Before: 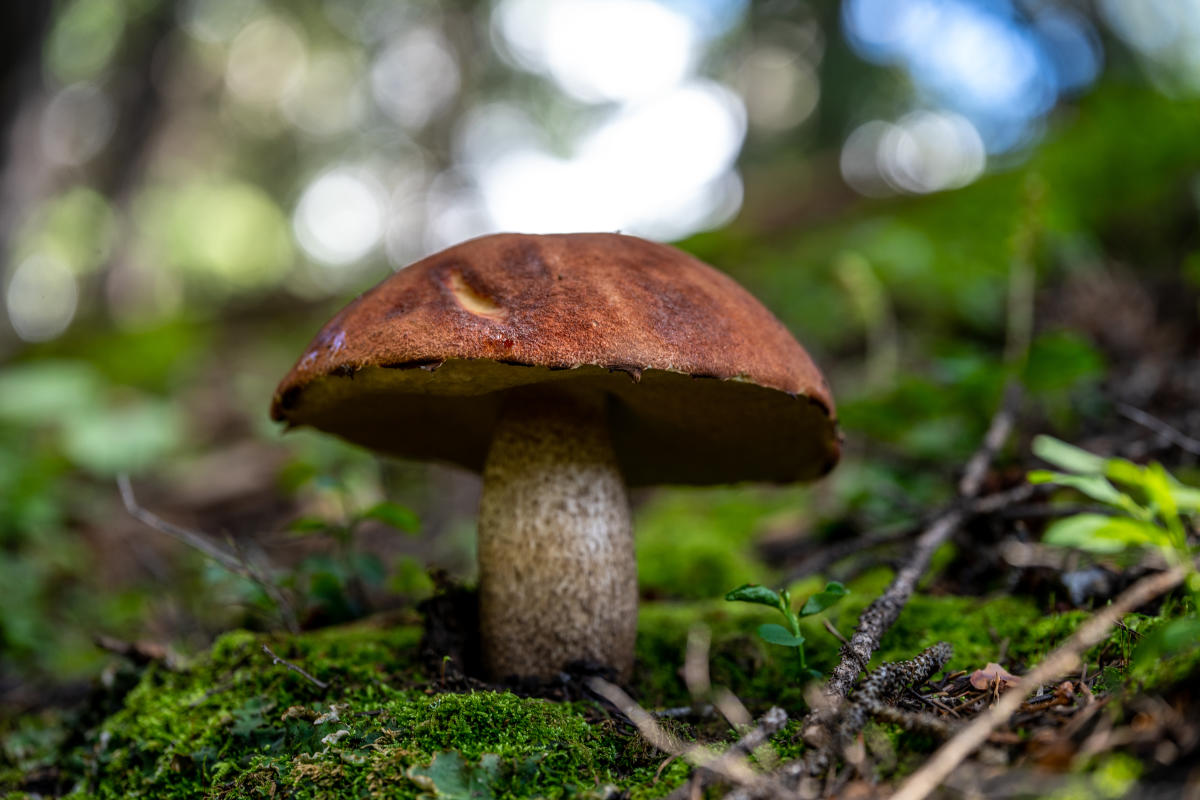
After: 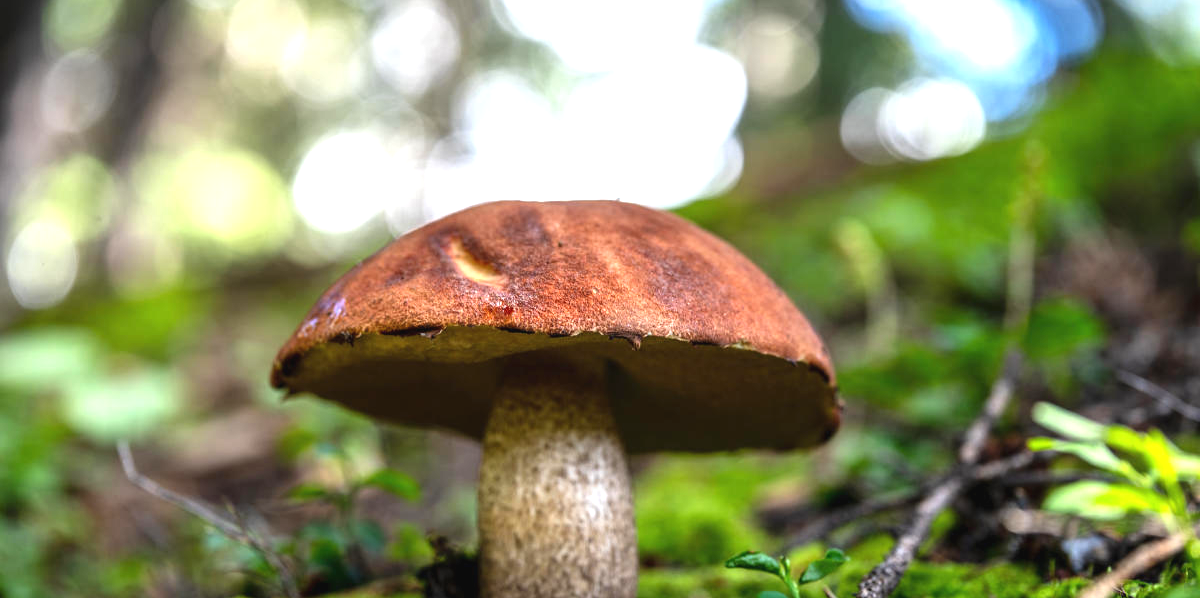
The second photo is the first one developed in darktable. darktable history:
crop: top 4.129%, bottom 21.045%
exposure: black level correction -0.002, exposure 1.111 EV, compensate highlight preservation false
